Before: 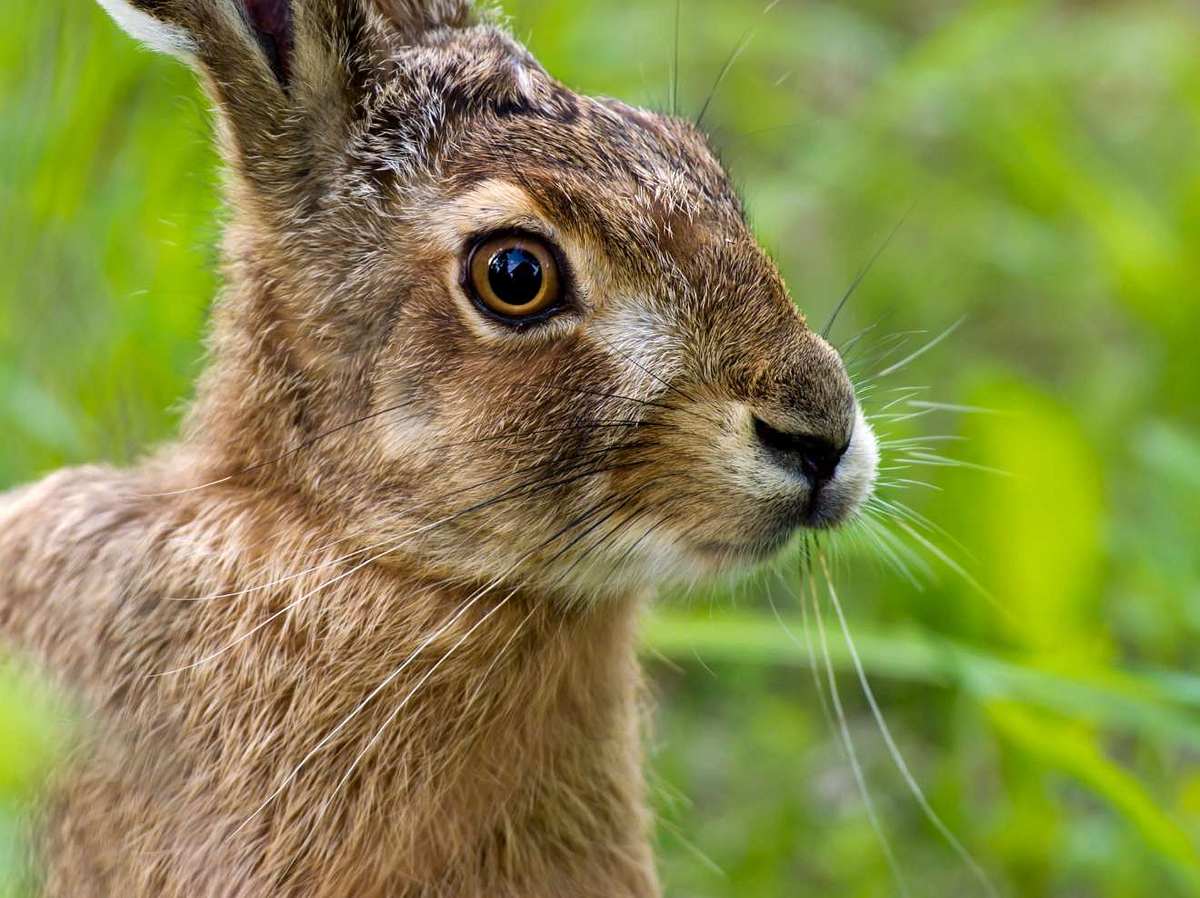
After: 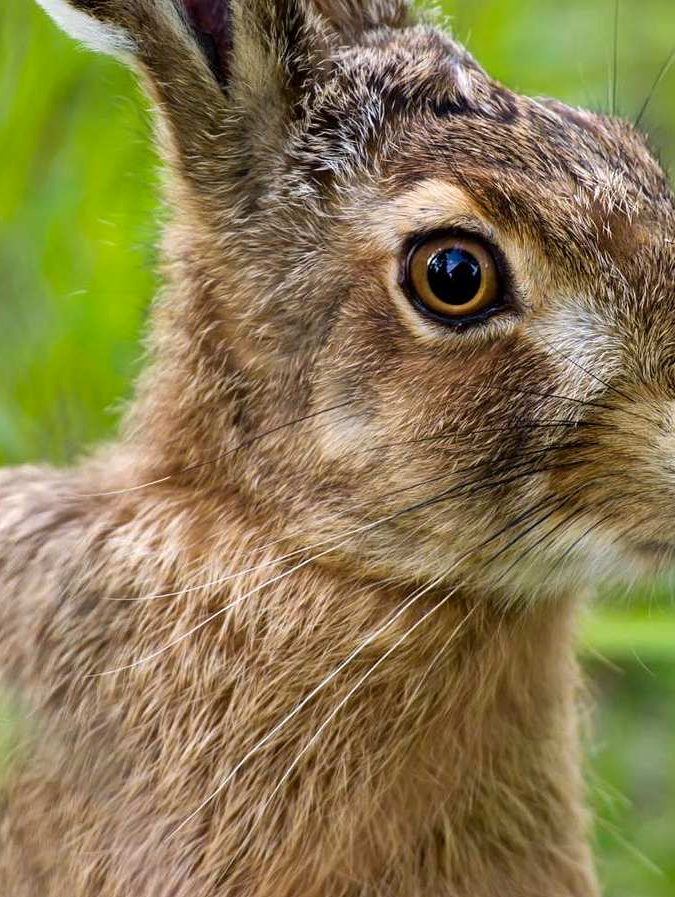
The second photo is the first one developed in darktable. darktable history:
shadows and highlights: shadows 60, soften with gaussian
crop: left 5.114%, right 38.589%
